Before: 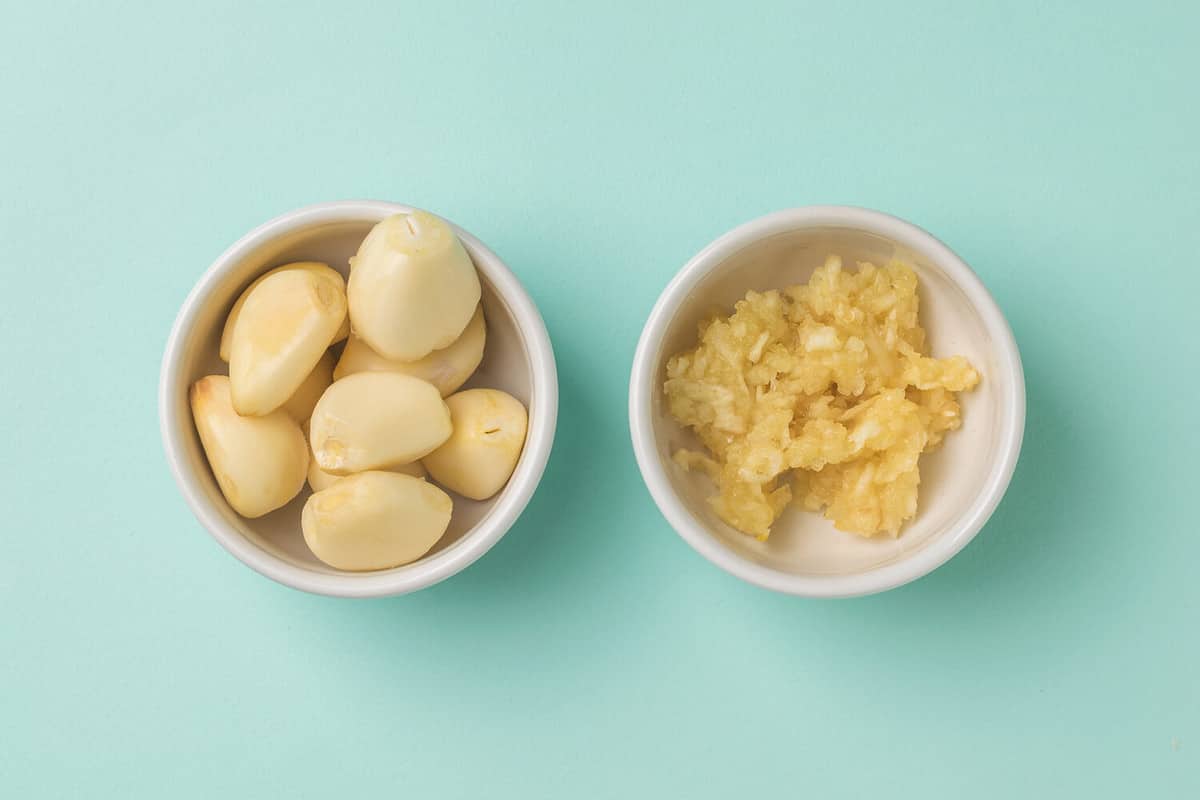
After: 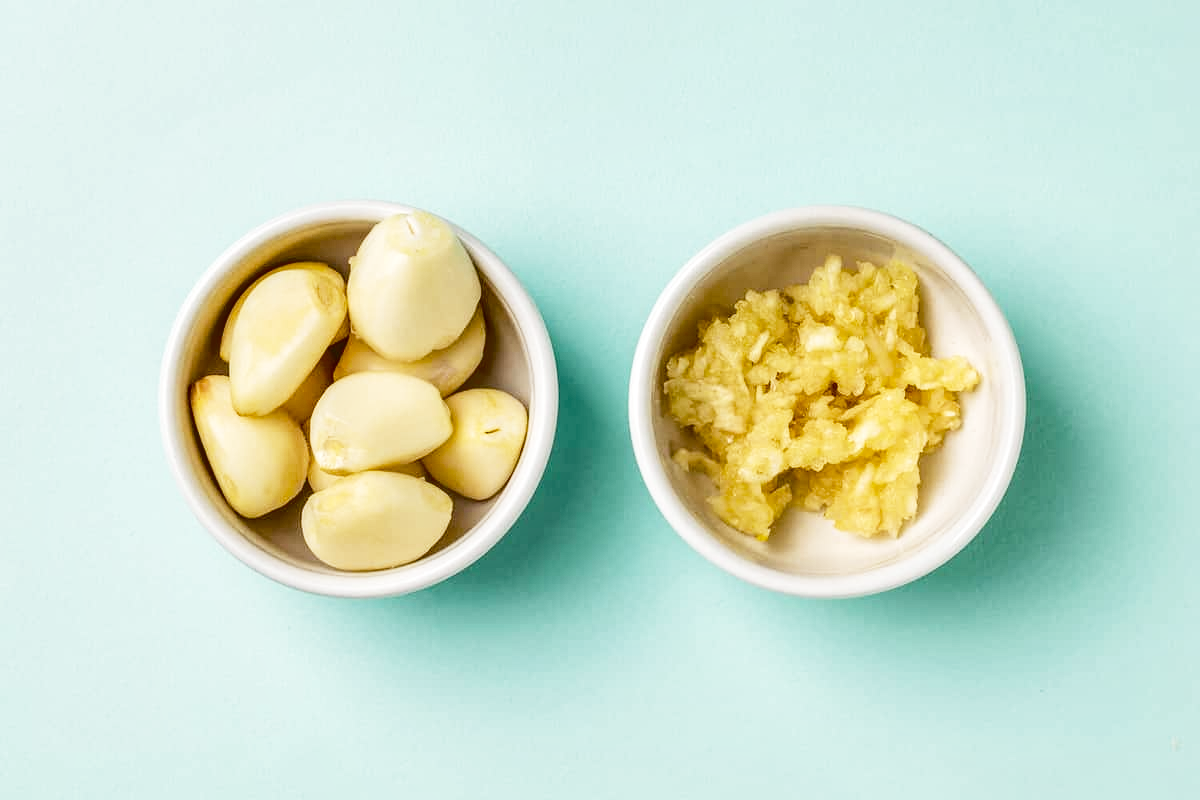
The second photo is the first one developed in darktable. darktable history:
base curve: curves: ch0 [(0, 0) (0.036, 0.037) (0.121, 0.228) (0.46, 0.76) (0.859, 0.983) (1, 1)], preserve colors none
shadows and highlights: shadows 5.21, soften with gaussian
local contrast: detail 130%
